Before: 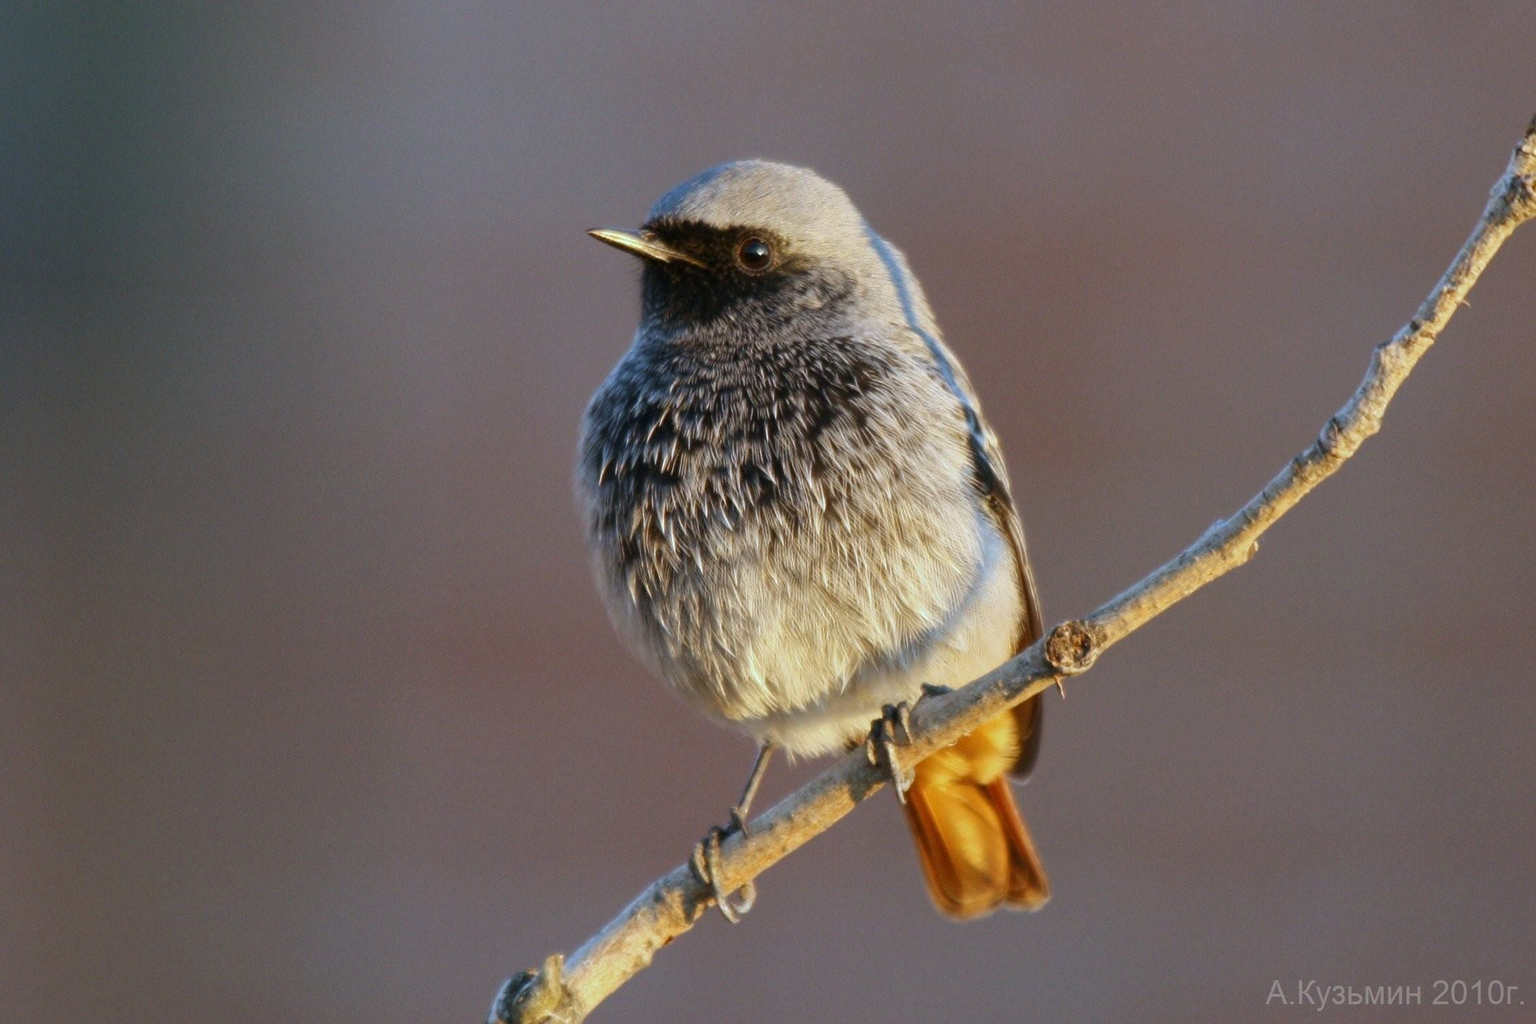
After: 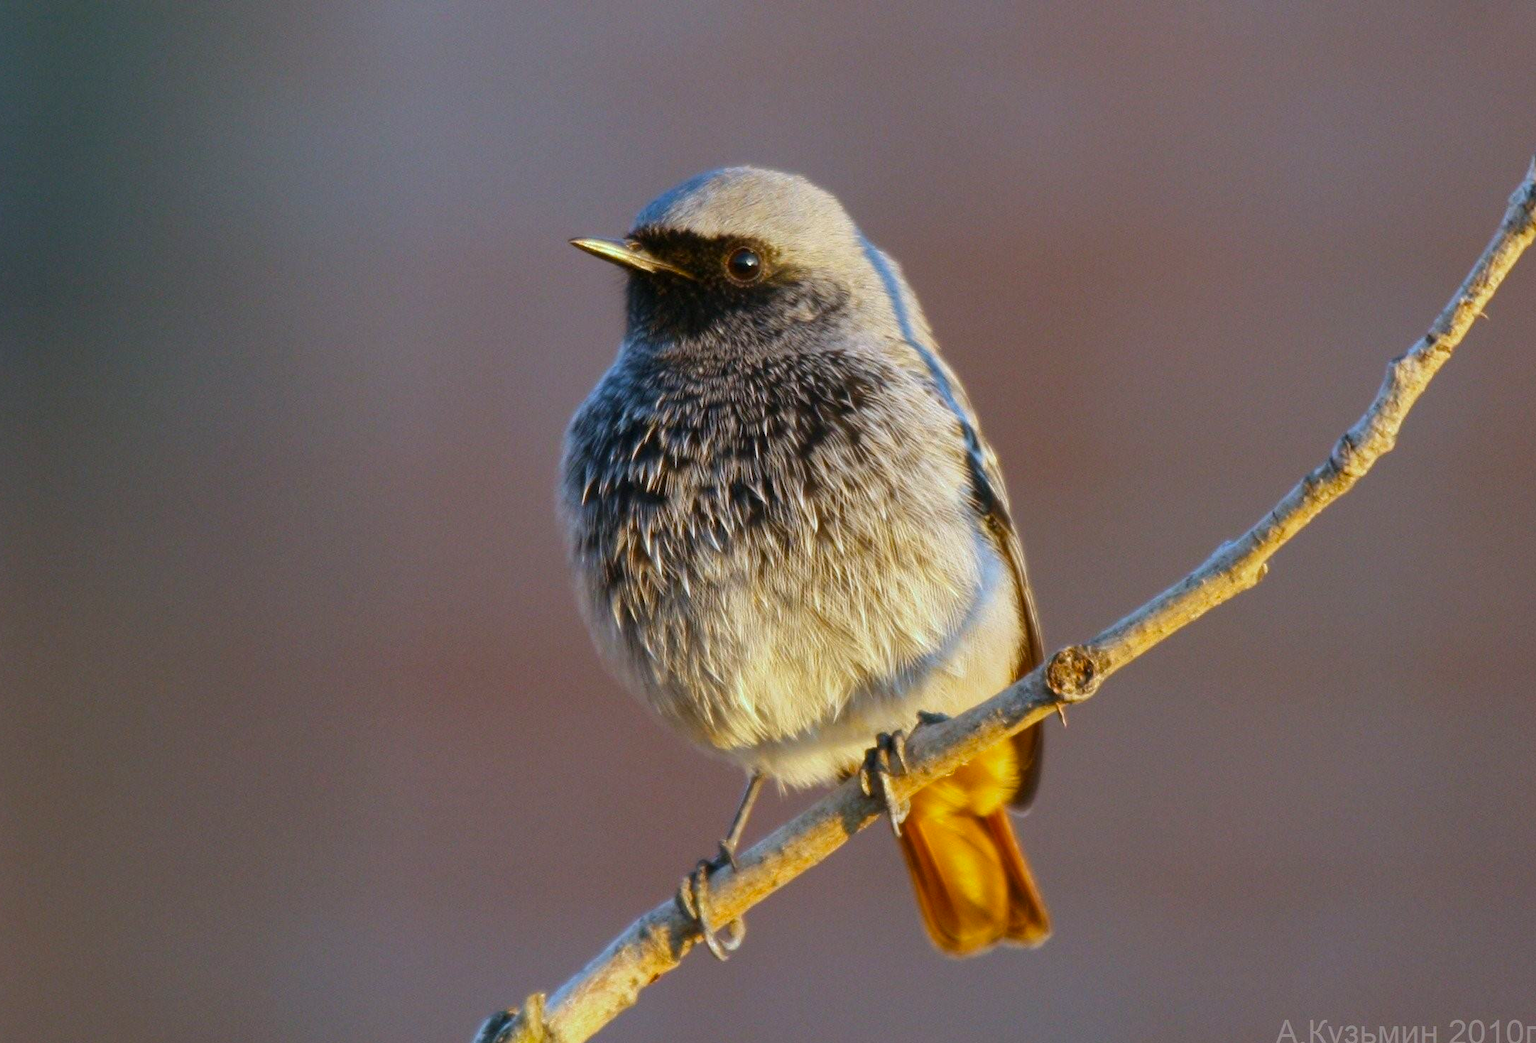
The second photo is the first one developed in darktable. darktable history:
color balance rgb: perceptual saturation grading › global saturation 19.838%, global vibrance 20%
crop and rotate: left 2.599%, right 1.245%, bottom 2.024%
base curve: preserve colors none
